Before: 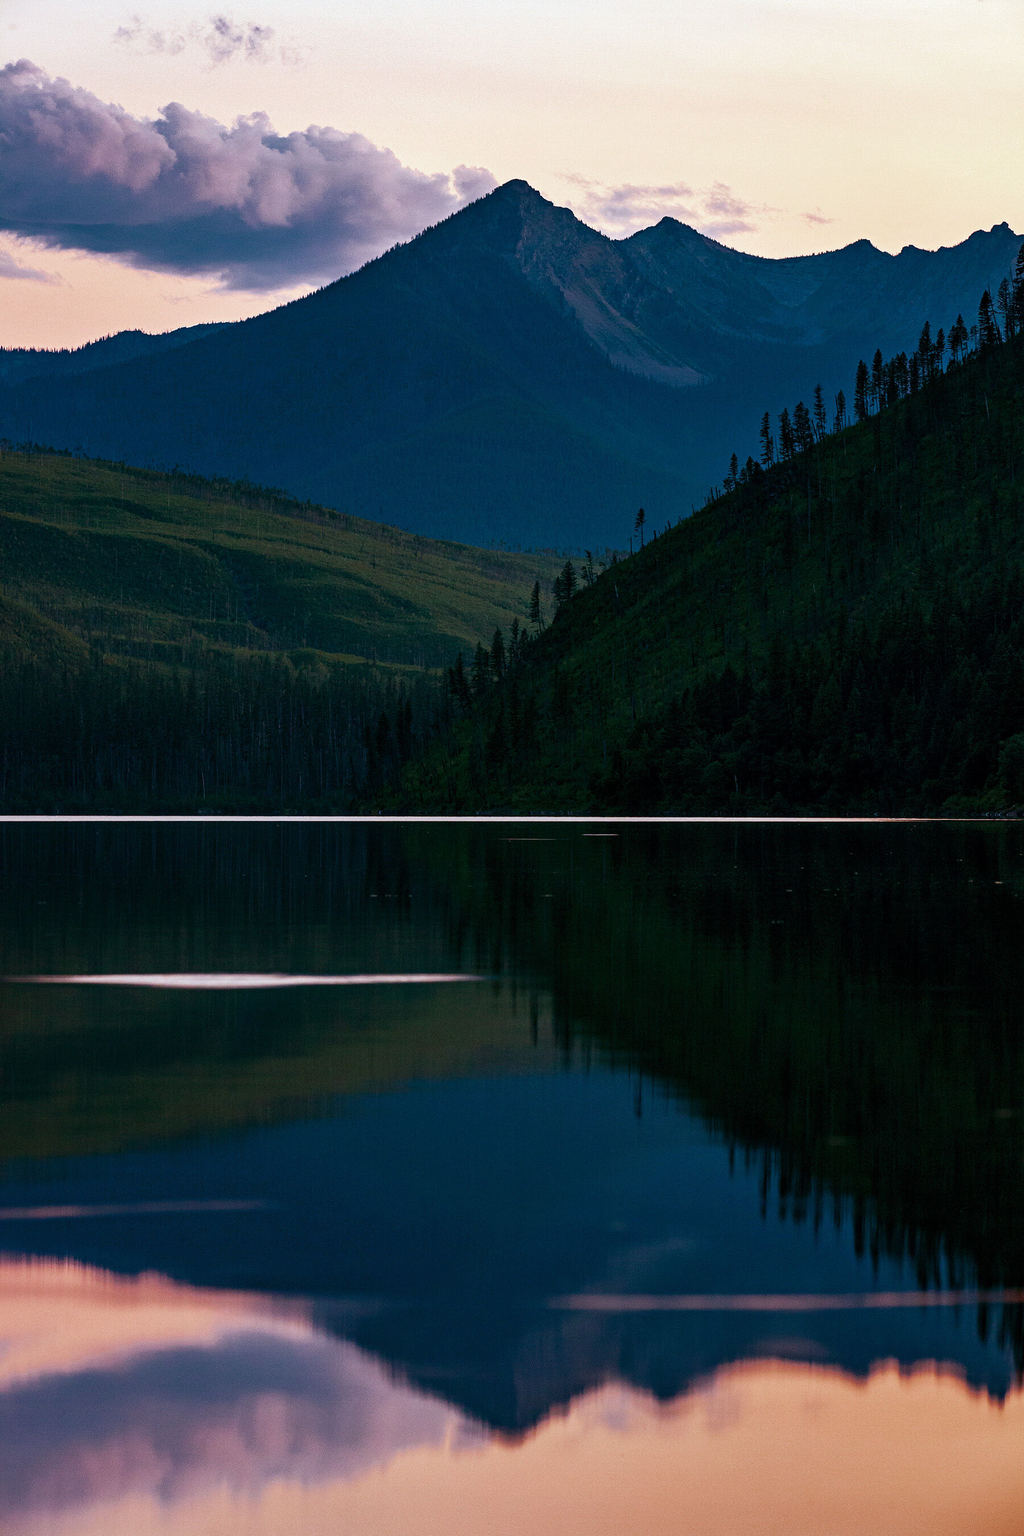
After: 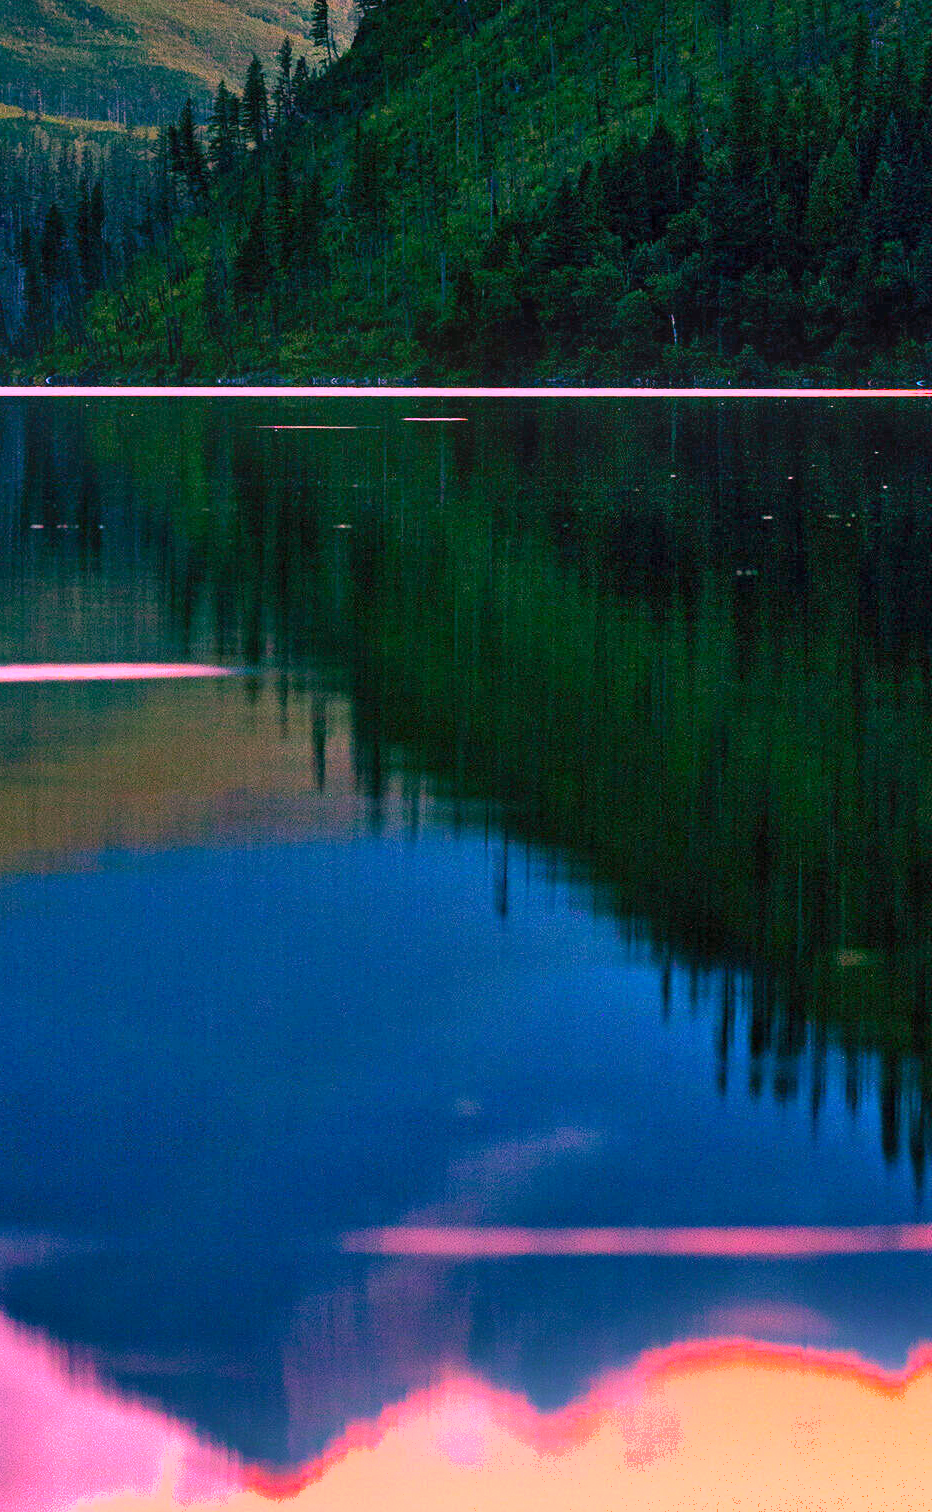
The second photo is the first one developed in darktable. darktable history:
exposure: black level correction 0, exposure 1.4 EV, compensate highlight preservation false
rgb curve: curves: ch0 [(0, 0) (0.175, 0.154) (0.785, 0.663) (1, 1)]
white balance: red 1.188, blue 1.11
crop: left 34.479%, top 38.822%, right 13.718%, bottom 5.172%
color balance rgb: linear chroma grading › global chroma 15%, perceptual saturation grading › global saturation 30%
color correction: highlights a* 21.16, highlights b* 19.61
bloom: size 13.65%, threshold 98.39%, strength 4.82%
shadows and highlights: low approximation 0.01, soften with gaussian
